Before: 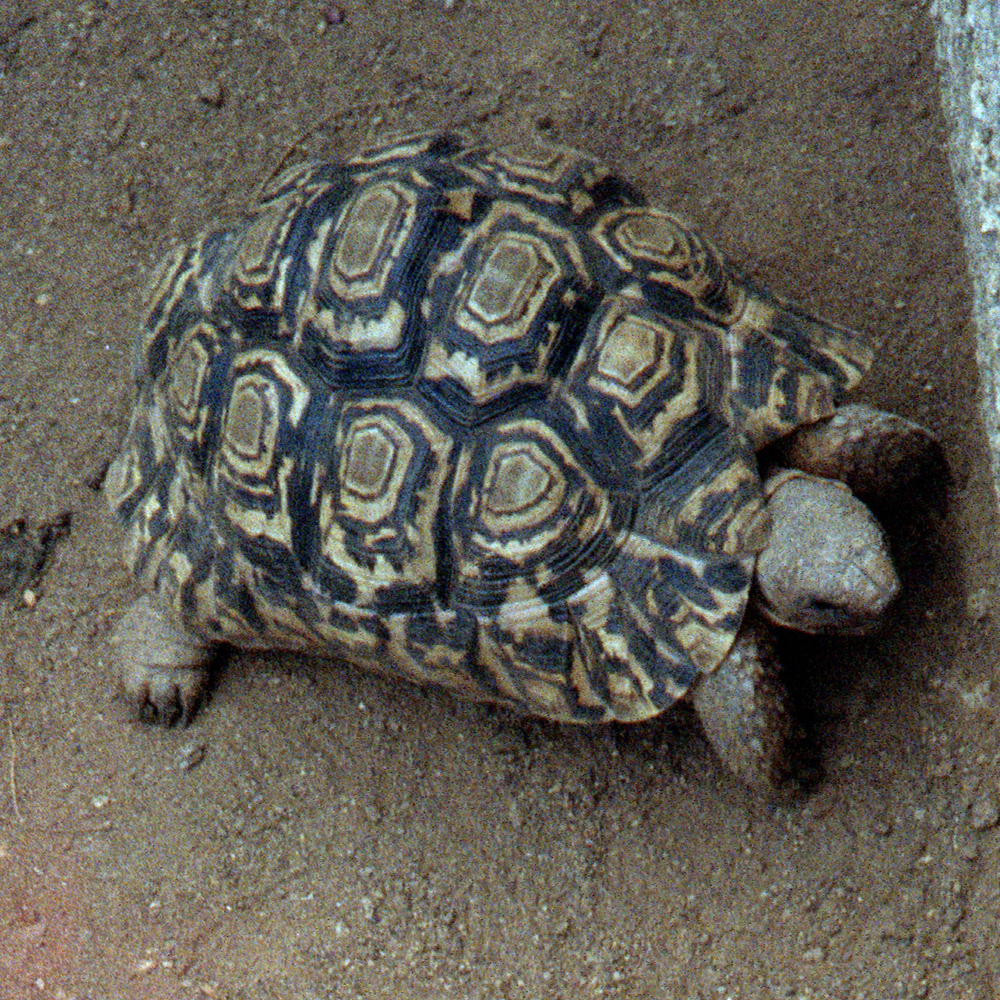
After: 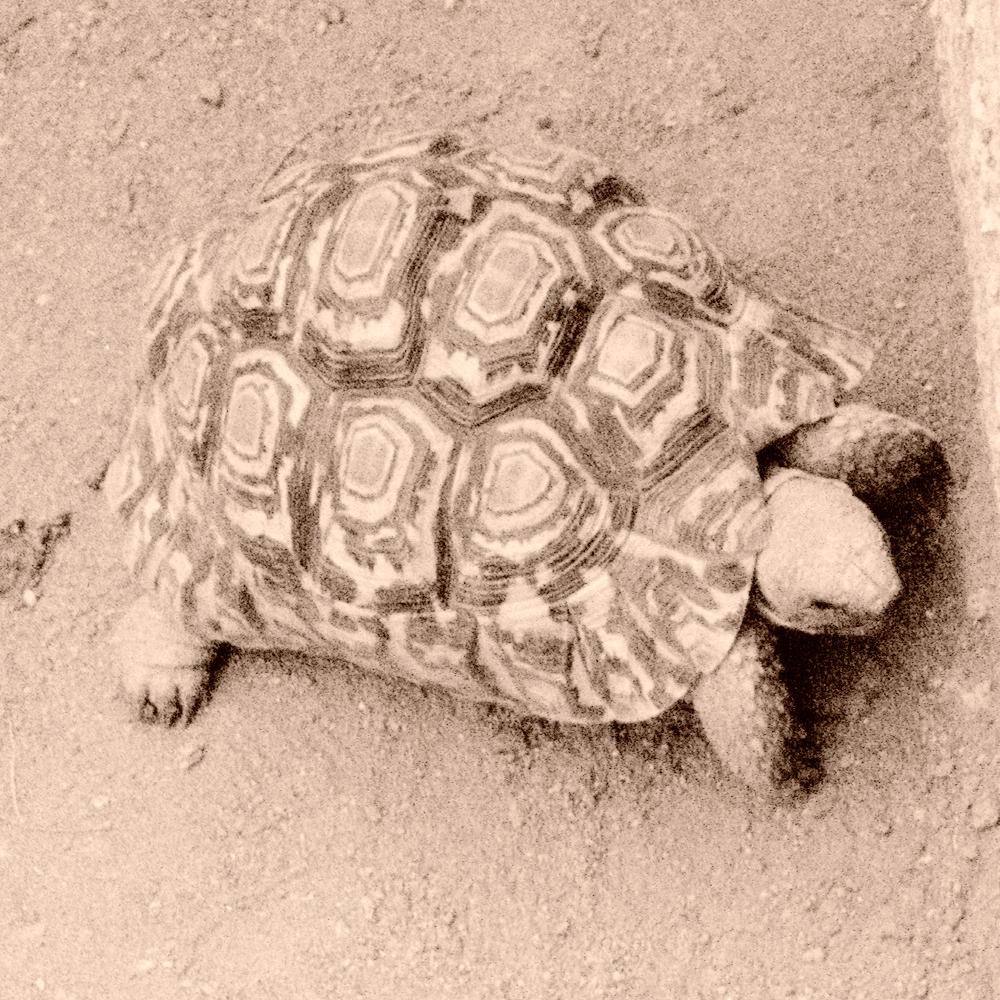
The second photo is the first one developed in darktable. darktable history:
tone curve: curves: ch0 [(0, 0) (0.003, 0.006) (0.011, 0.007) (0.025, 0.009) (0.044, 0.012) (0.069, 0.021) (0.1, 0.036) (0.136, 0.056) (0.177, 0.105) (0.224, 0.165) (0.277, 0.251) (0.335, 0.344) (0.399, 0.439) (0.468, 0.532) (0.543, 0.628) (0.623, 0.718) (0.709, 0.797) (0.801, 0.874) (0.898, 0.943) (1, 1)], preserve colors none
color look up table: target L [67.89, 87.02, 77.93, 77.5, 53.62, 55.63, 53.33, 72.02, 61.33, 56.99, 46.8, 46.49, 39.09, 11, 200.93, 85.88, 61.63, 71.21, 54.23, 48.44, 47.61, 39.68, 35.24, 30.99, 30.07, 11.24, 97.09, 88.98, 71.4, 61.25, 57.05, 63.73, 67.48, 56.65, 48.51, 44.4, 44.49, 44.71, 31.76, 28.76, 8.6, 2.428, 89.74, 78.22, 79.87, 60.3, 54.14, 30.49, 16.33], target a [11.52, 14.89, 13.25, 12.99, 8.207, 8.406, 7.94, 11.56, 9.879, 9.221, 8.324, 8.37, 8.159, 14.73, 0, 11.96, 10.03, 11.99, 7.992, 7.945, 8.321, 7.999, 7.372, 6.928, 6.837, 14.52, 11.64, 13.37, 11.29, 9.834, 8.998, 10.04, 11.01, 8.883, 7.945, 8.078, 8.454, 7.493, 6.82, 6.198, 18.53, 13.58, 13.05, 12.32, 12.84, 9.049, 7.858, 6.705, 10.68], target b [15.89, 19.43, 18.35, 18.08, 12.67, 12.16, 12.32, 16.91, 13.39, 11.87, 12.27, 12.08, 11.61, 19.06, -0.001, 18.2, 13.49, 16.82, 12, 11.68, 11.54, 11.41, 10.94, 11.61, 11.53, 19.49, 22.03, 17.74, 16.41, 13.32, 11.84, 13.92, 15.89, 12.03, 11.87, 11.15, 11.5, 10.18, 11.5, 9.967, 15.47, 5.093, 17.63, 18.26, 19.09, 12.77, 11.96, 11.36, 19.52], num patches 49
